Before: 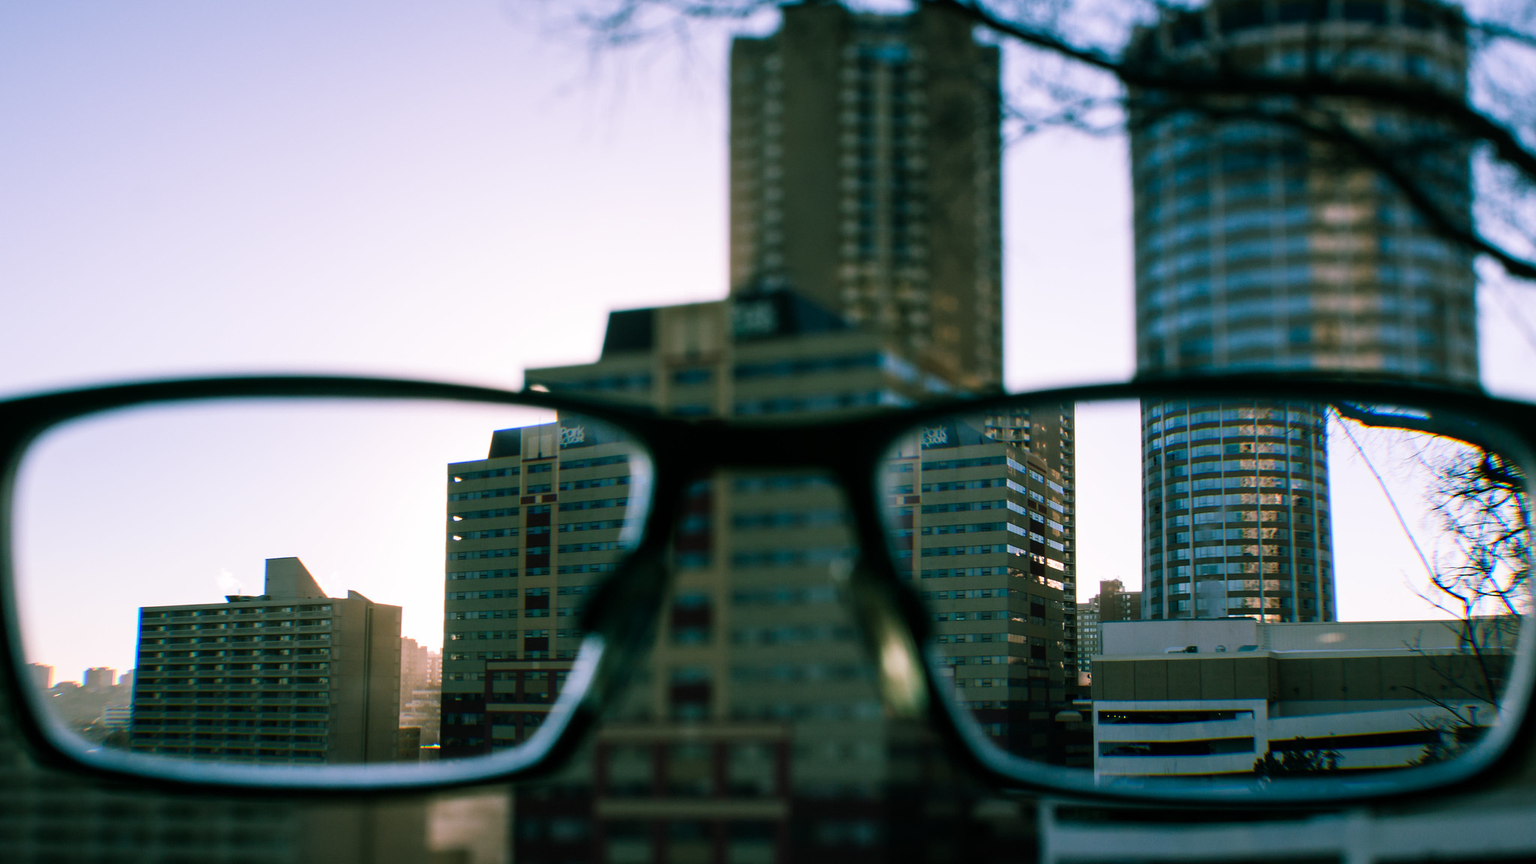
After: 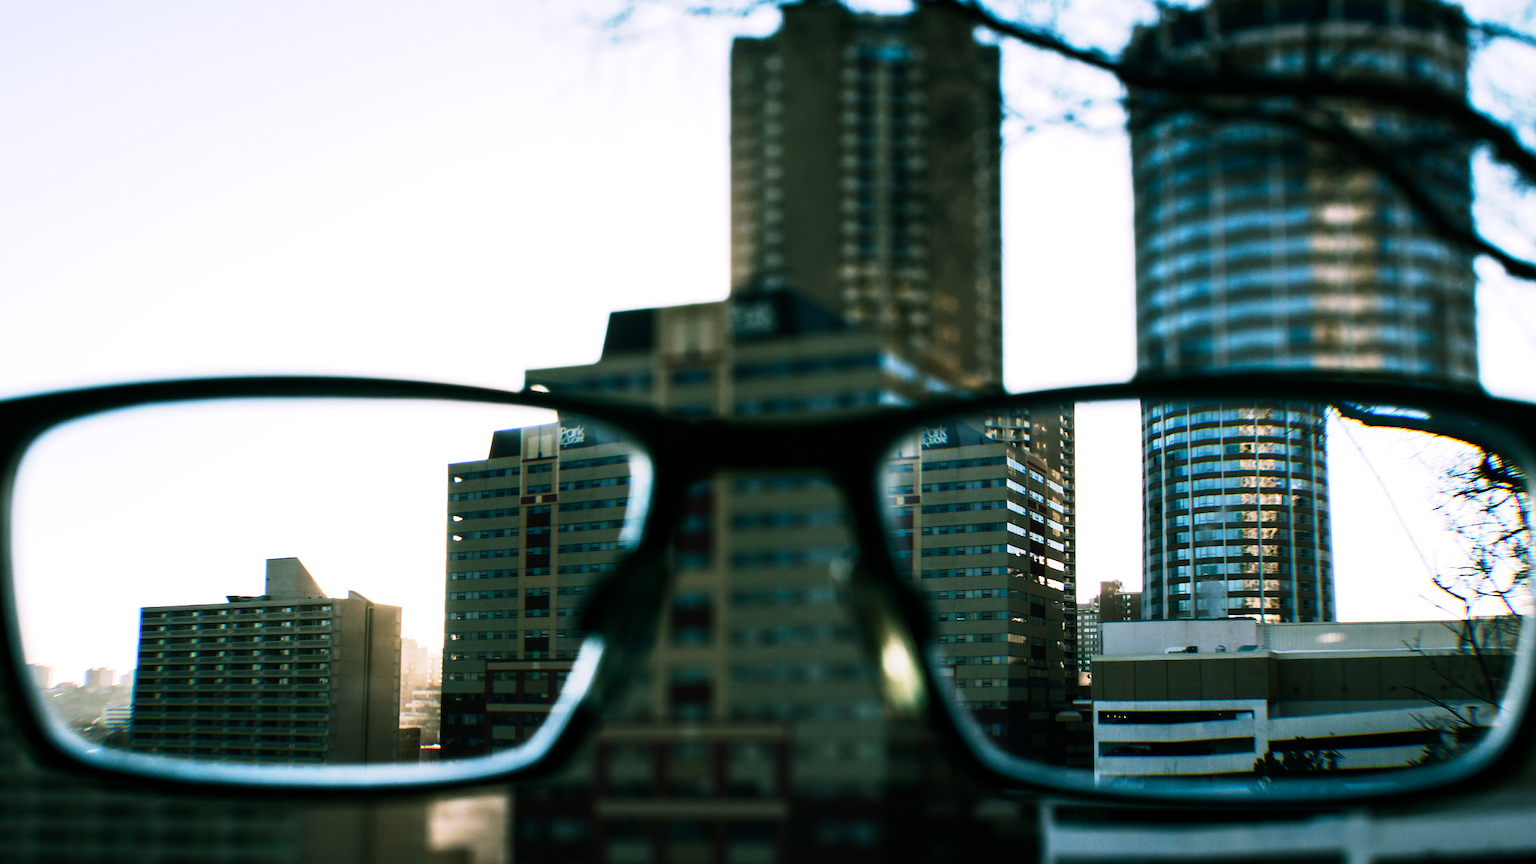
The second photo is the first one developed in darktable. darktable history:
tone equalizer: -8 EV -1.08 EV, -7 EV -1.01 EV, -6 EV -0.867 EV, -5 EV -0.578 EV, -3 EV 0.578 EV, -2 EV 0.867 EV, -1 EV 1.01 EV, +0 EV 1.08 EV, edges refinement/feathering 500, mask exposure compensation -1.57 EV, preserve details no
base curve: curves: ch0 [(0, 0) (0.088, 0.125) (0.176, 0.251) (0.354, 0.501) (0.613, 0.749) (1, 0.877)], preserve colors none
